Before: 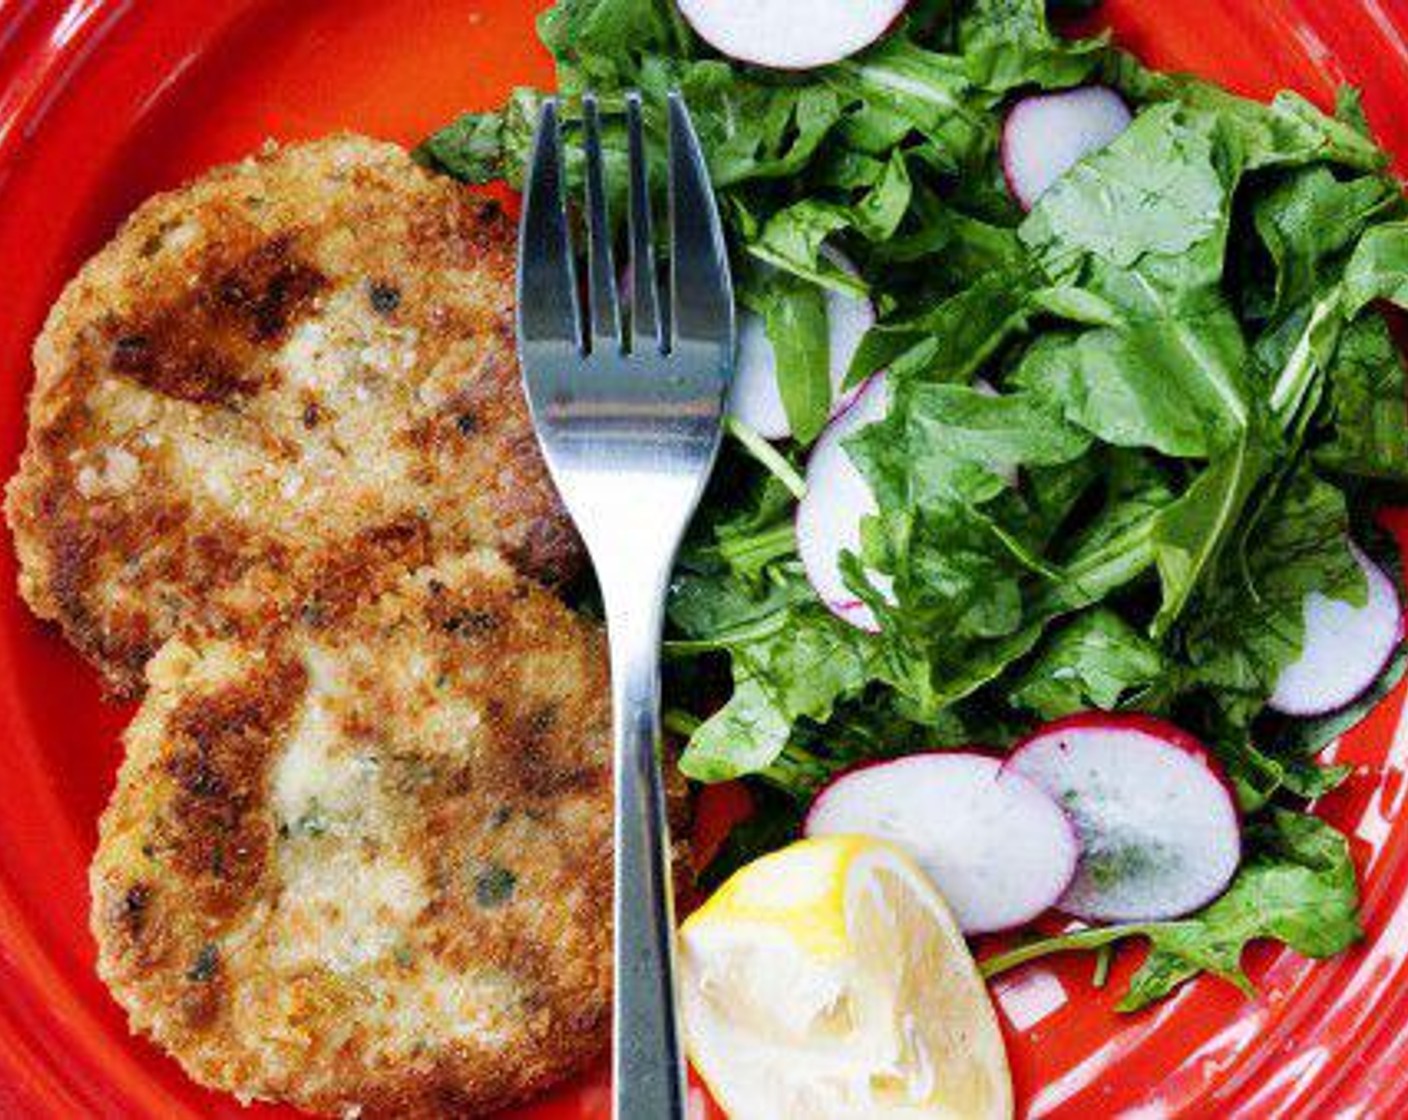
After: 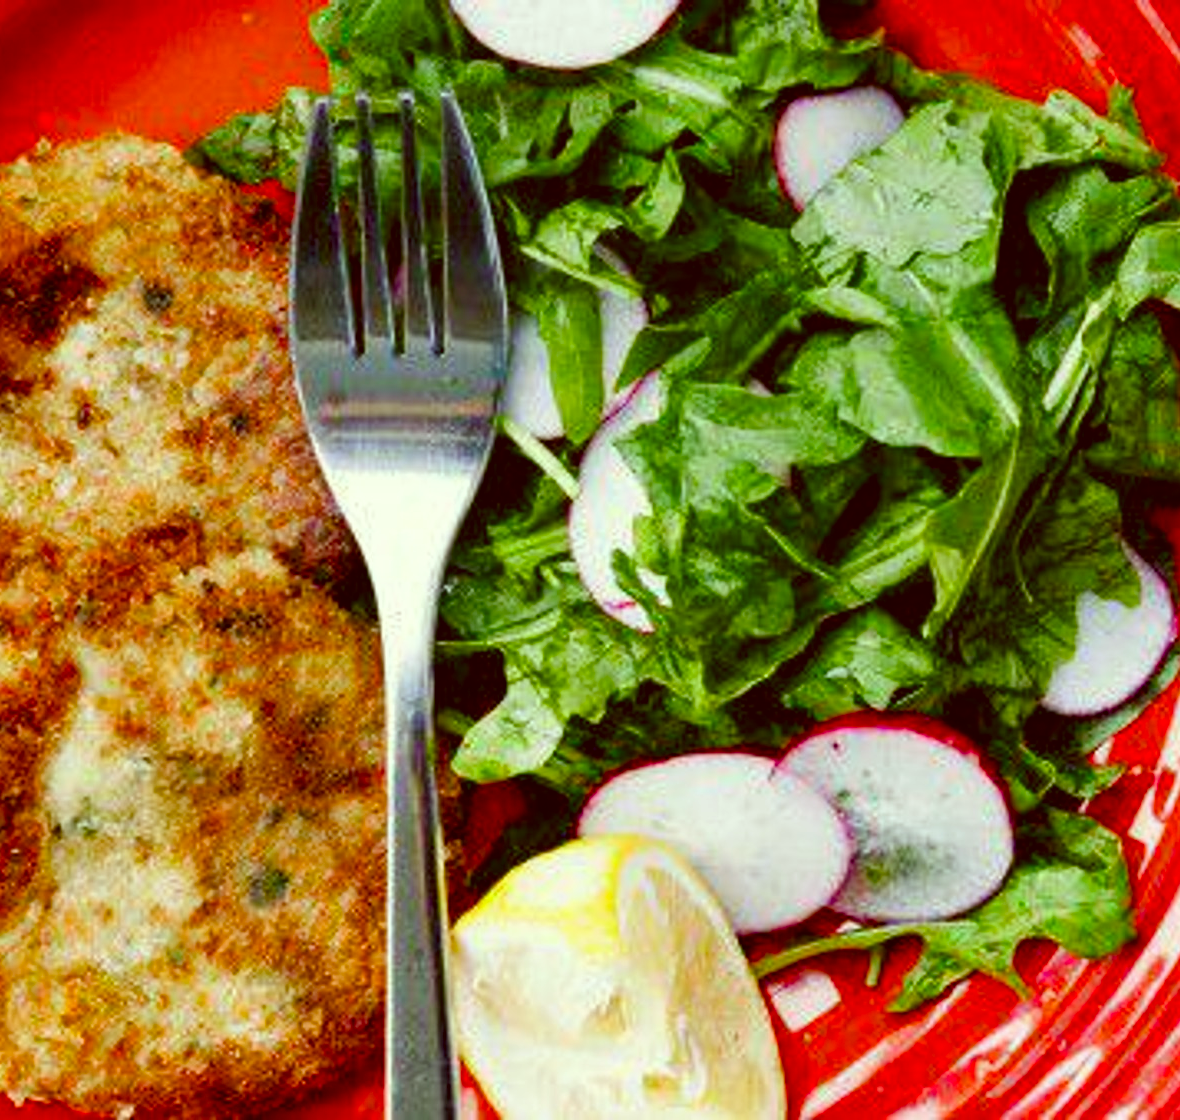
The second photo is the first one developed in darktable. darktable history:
color correction: highlights a* -6, highlights b* 9.3, shadows a* 10.83, shadows b* 23.57
color balance rgb: perceptual saturation grading › global saturation 20%, perceptual saturation grading › highlights -24.887%, perceptual saturation grading › shadows 50.207%
crop: left 16.165%
